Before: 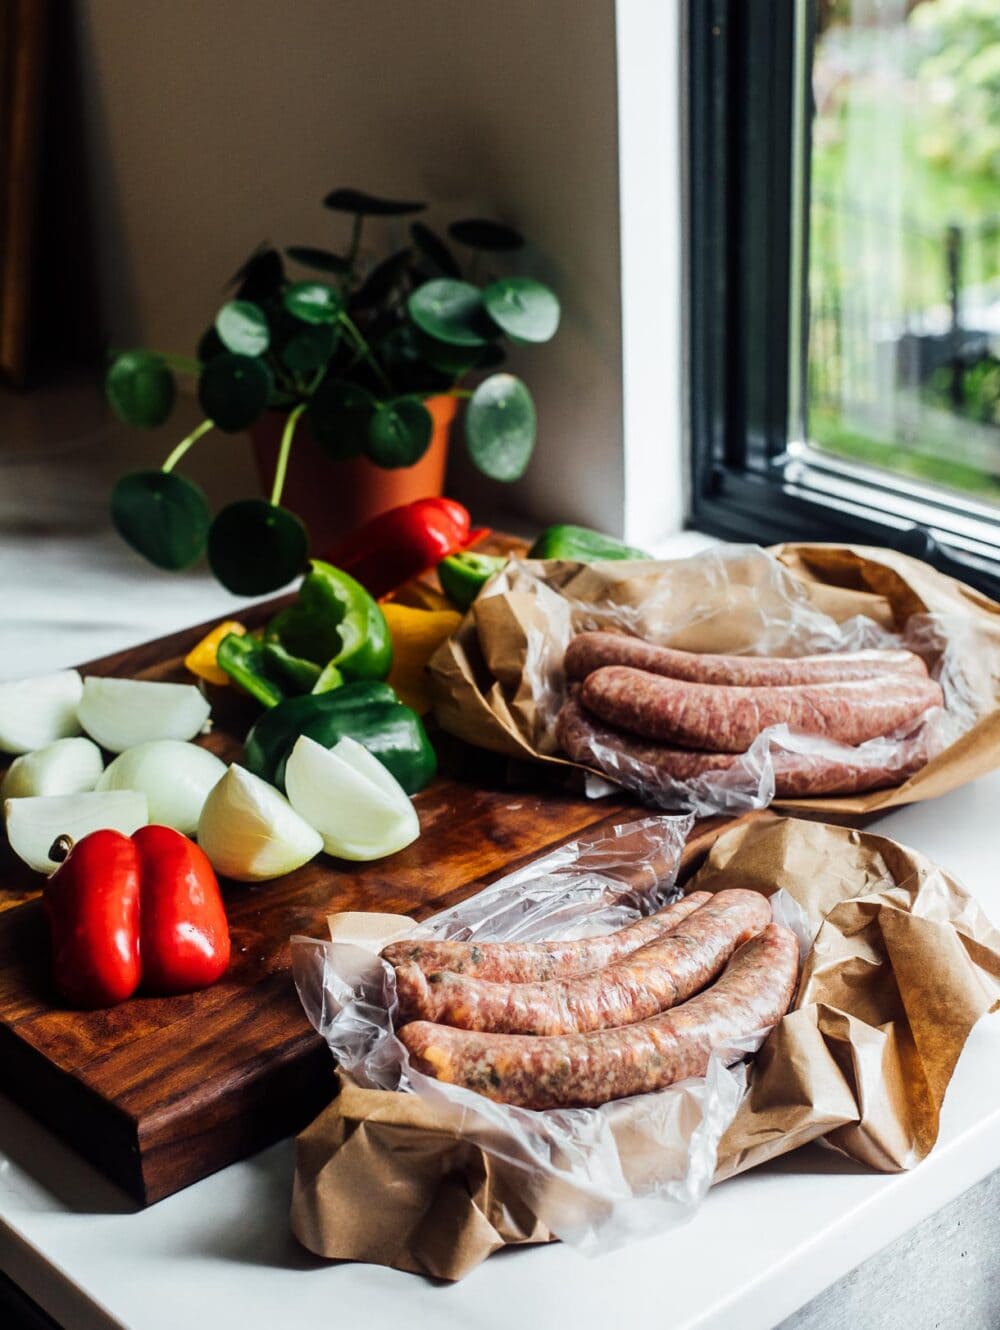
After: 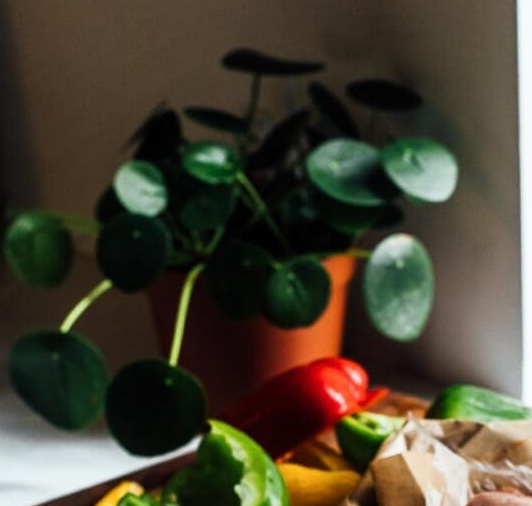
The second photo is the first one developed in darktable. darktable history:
shadows and highlights: shadows 0.407, highlights 40.77
crop: left 10.264%, top 10.567%, right 36.513%, bottom 51.323%
